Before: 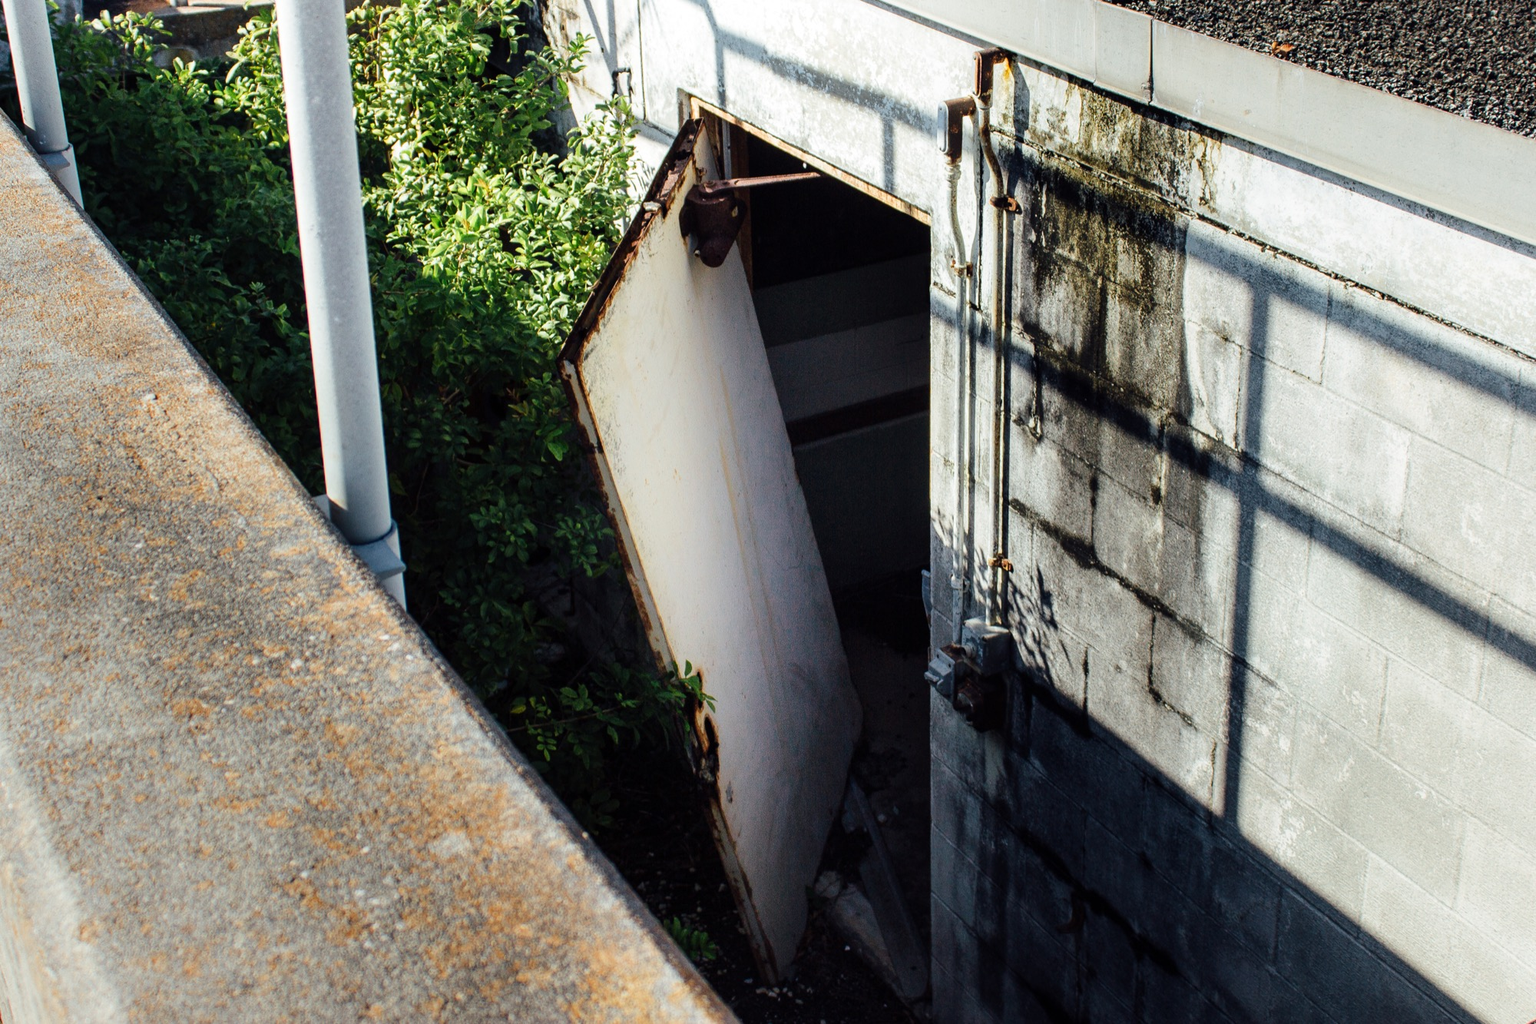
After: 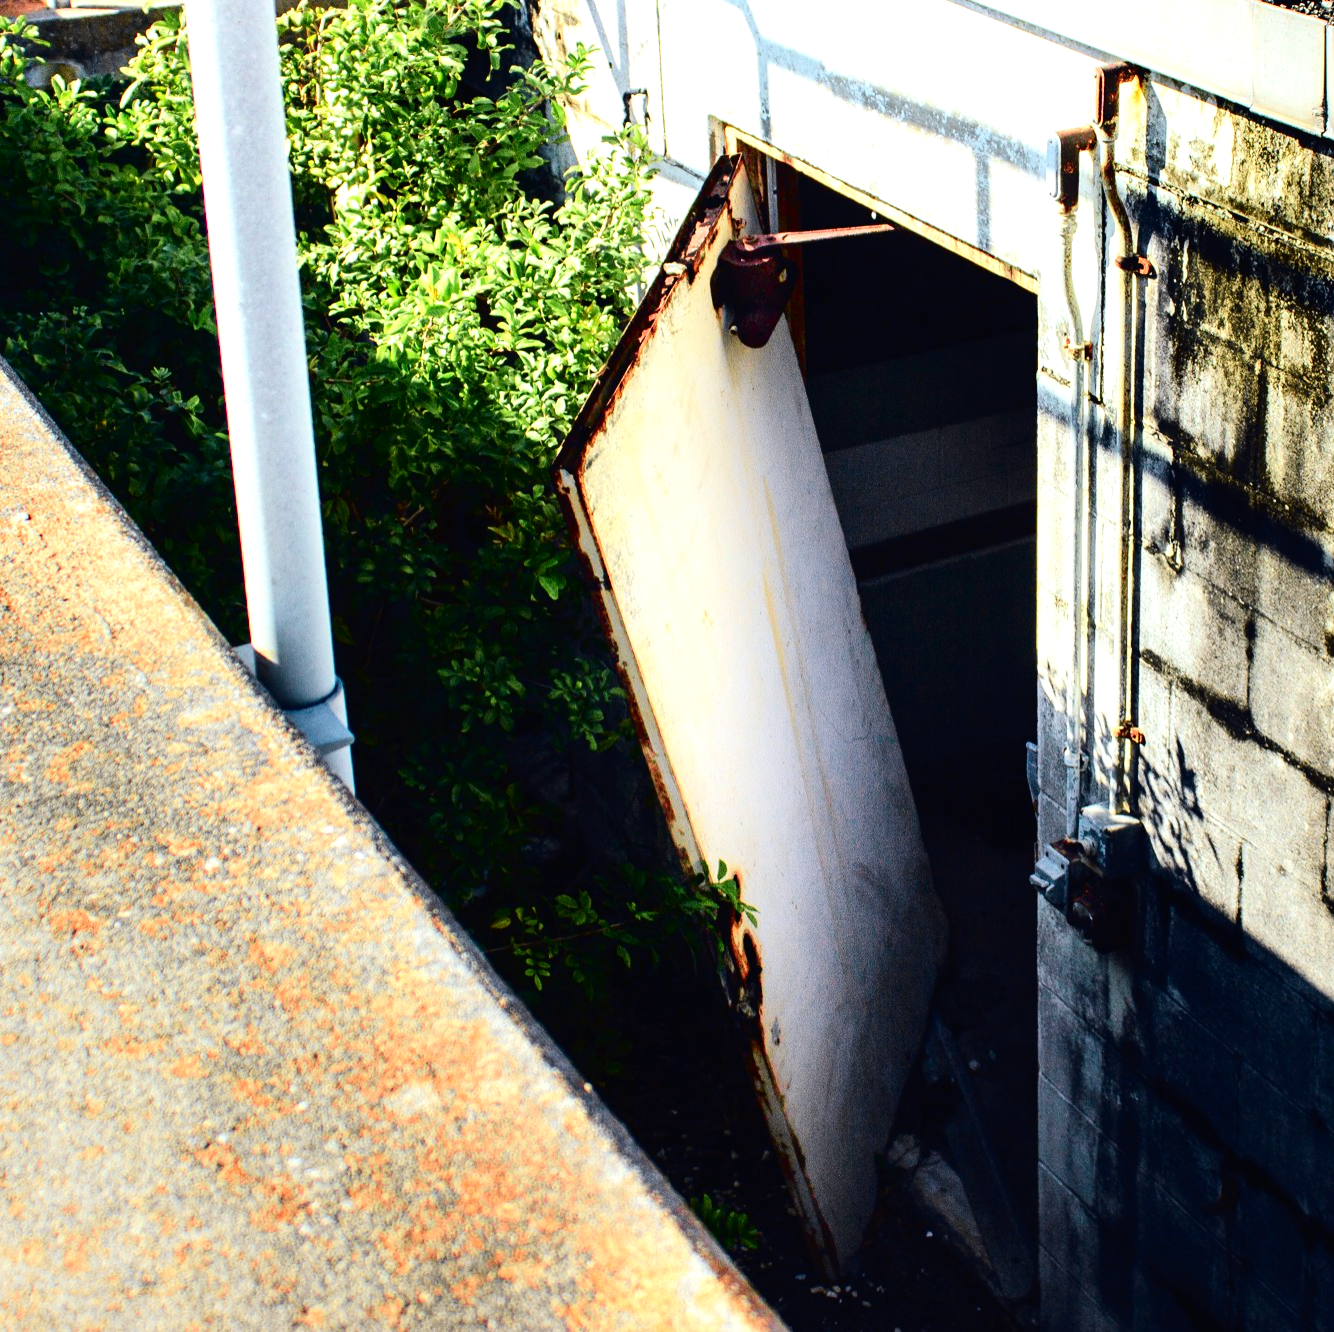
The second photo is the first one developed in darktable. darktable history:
crop and rotate: left 8.708%, right 24.582%
exposure: black level correction 0, exposure 0.694 EV, compensate highlight preservation false
tone curve: curves: ch0 [(0, 0.01) (0.133, 0.057) (0.338, 0.327) (0.494, 0.55) (0.726, 0.807) (1, 1)]; ch1 [(0, 0) (0.346, 0.324) (0.45, 0.431) (0.5, 0.5) (0.522, 0.517) (0.543, 0.578) (1, 1)]; ch2 [(0, 0) (0.44, 0.424) (0.501, 0.499) (0.564, 0.611) (0.622, 0.667) (0.707, 0.746) (1, 1)], color space Lab, independent channels, preserve colors none
